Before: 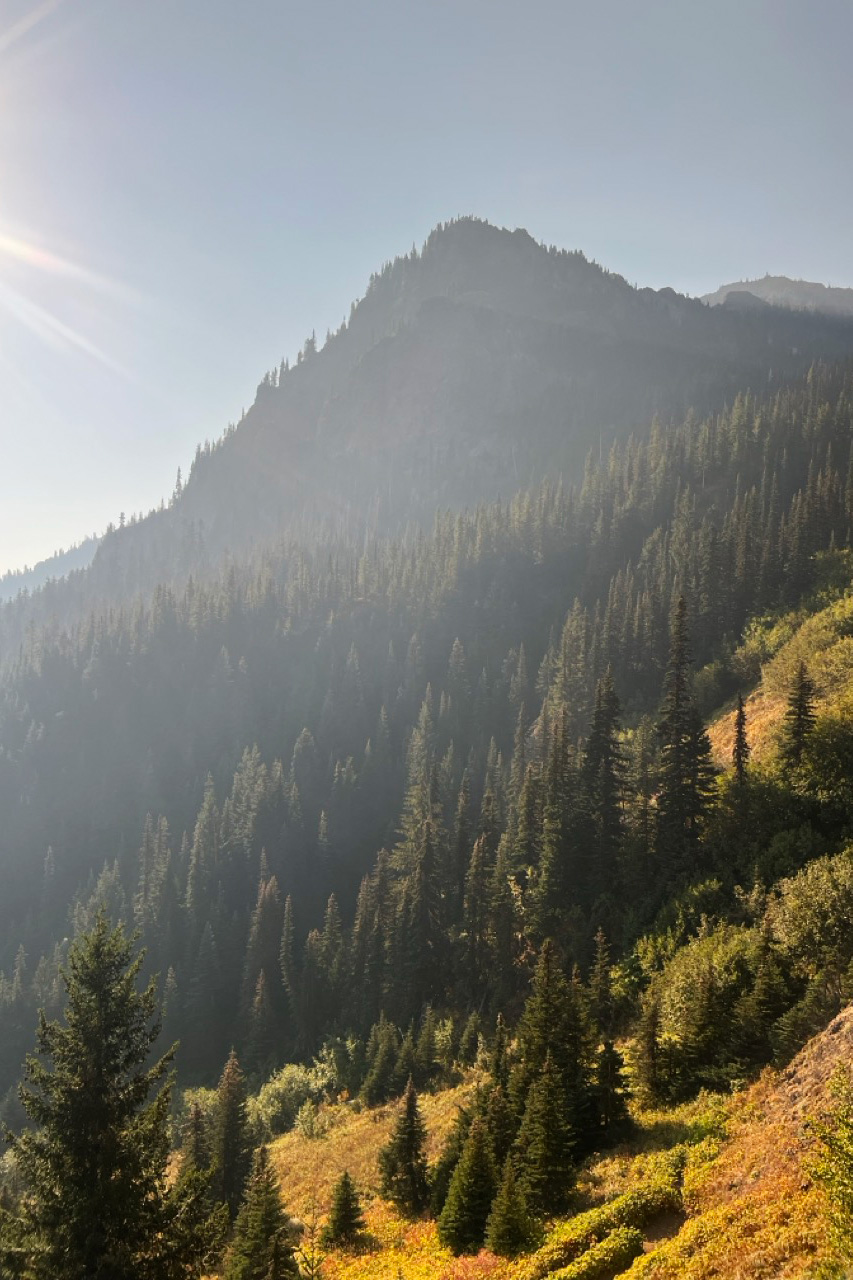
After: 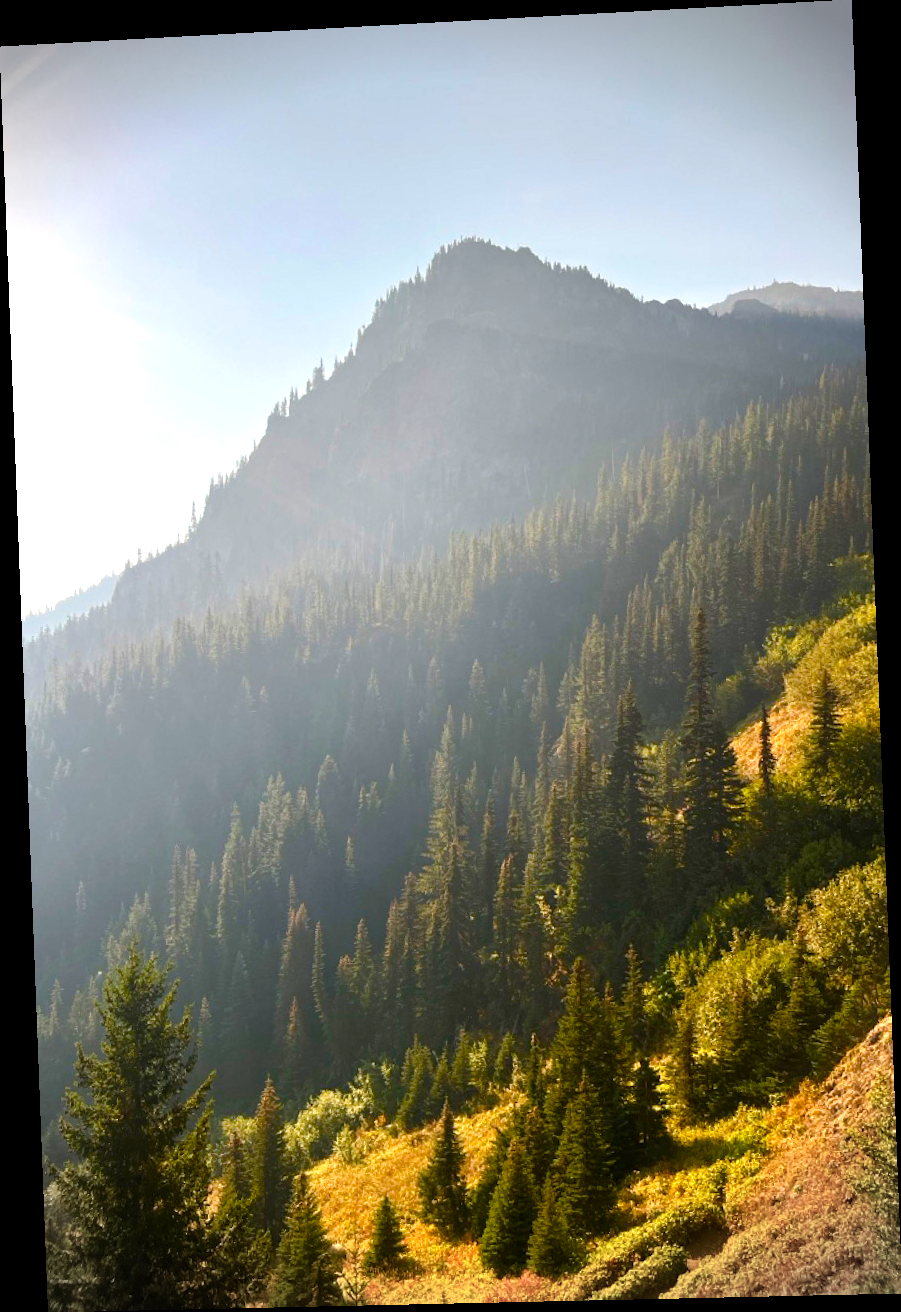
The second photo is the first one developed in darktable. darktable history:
rotate and perspective: rotation -2.22°, lens shift (horizontal) -0.022, automatic cropping off
vignetting: fall-off start 88.03%, fall-off radius 24.9%
color balance rgb: linear chroma grading › shadows -2.2%, linear chroma grading › highlights -15%, linear chroma grading › global chroma -10%, linear chroma grading › mid-tones -10%, perceptual saturation grading › global saturation 45%, perceptual saturation grading › highlights -50%, perceptual saturation grading › shadows 30%, perceptual brilliance grading › global brilliance 18%, global vibrance 45%
